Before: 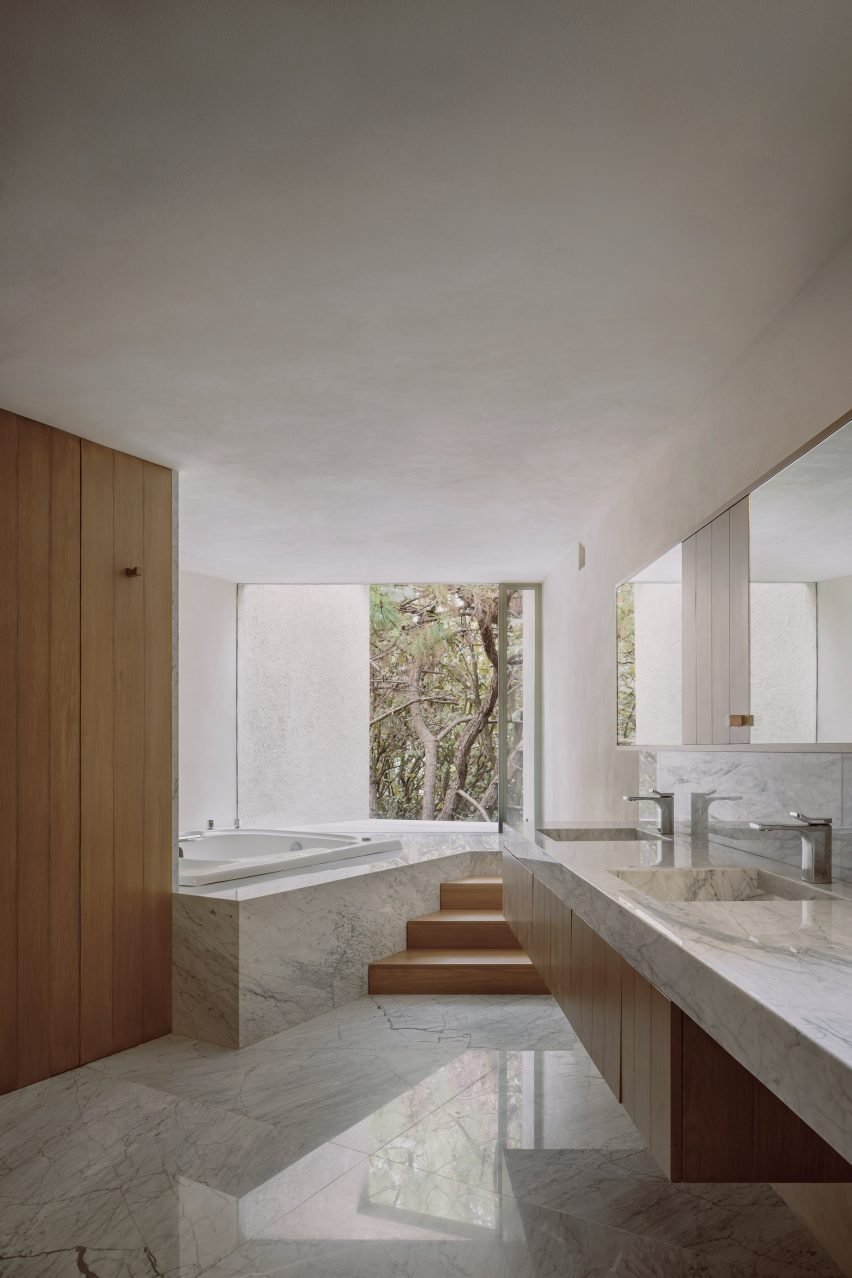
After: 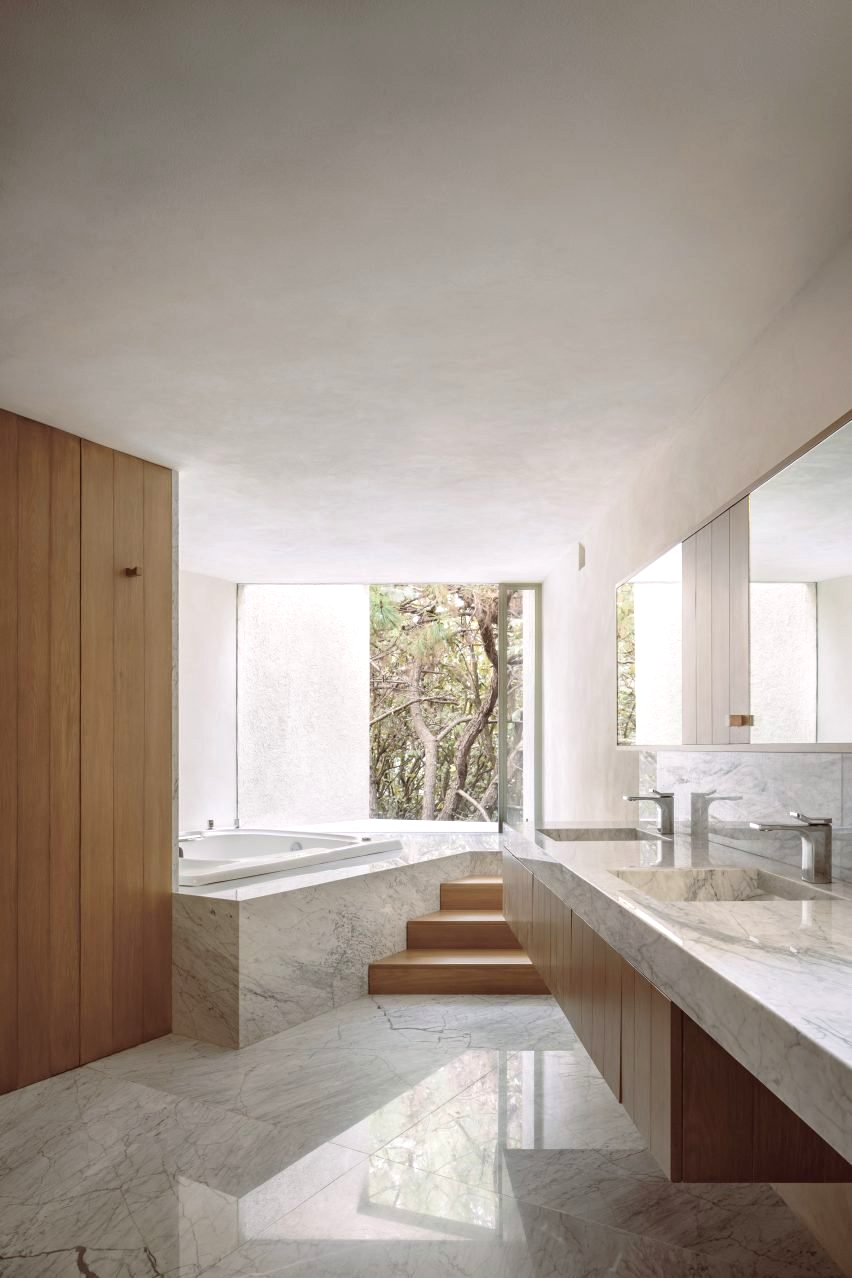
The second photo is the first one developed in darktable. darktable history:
exposure: exposure 0.6 EV, compensate highlight preservation false
shadows and highlights: shadows 12, white point adjustment 1.2, highlights -0.36, soften with gaussian
